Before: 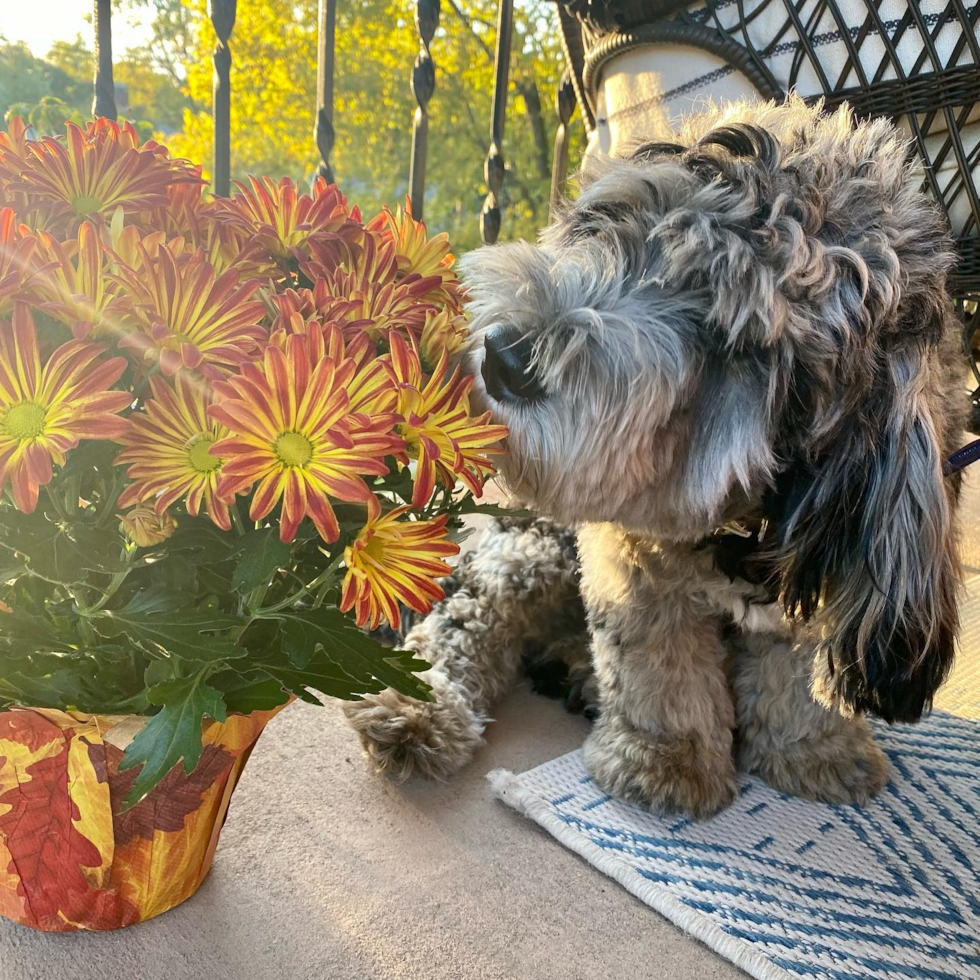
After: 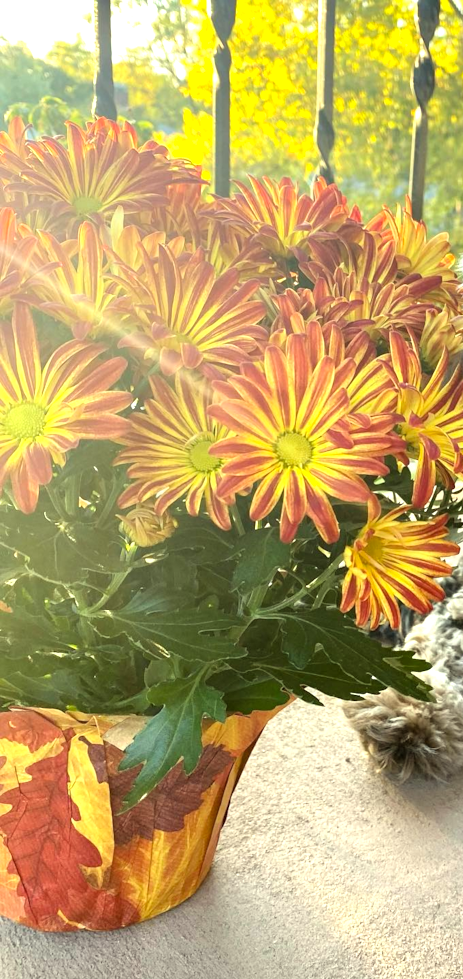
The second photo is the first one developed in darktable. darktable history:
tone equalizer: -8 EV -0.757 EV, -7 EV -0.666 EV, -6 EV -0.572 EV, -5 EV -0.398 EV, -3 EV 0.395 EV, -2 EV 0.6 EV, -1 EV 0.699 EV, +0 EV 0.756 EV
exposure: exposure -0.046 EV, compensate exposure bias true, compensate highlight preservation false
color correction: highlights a* -4.42, highlights b* 7.11
crop and rotate: left 0.046%, top 0%, right 52.636%
